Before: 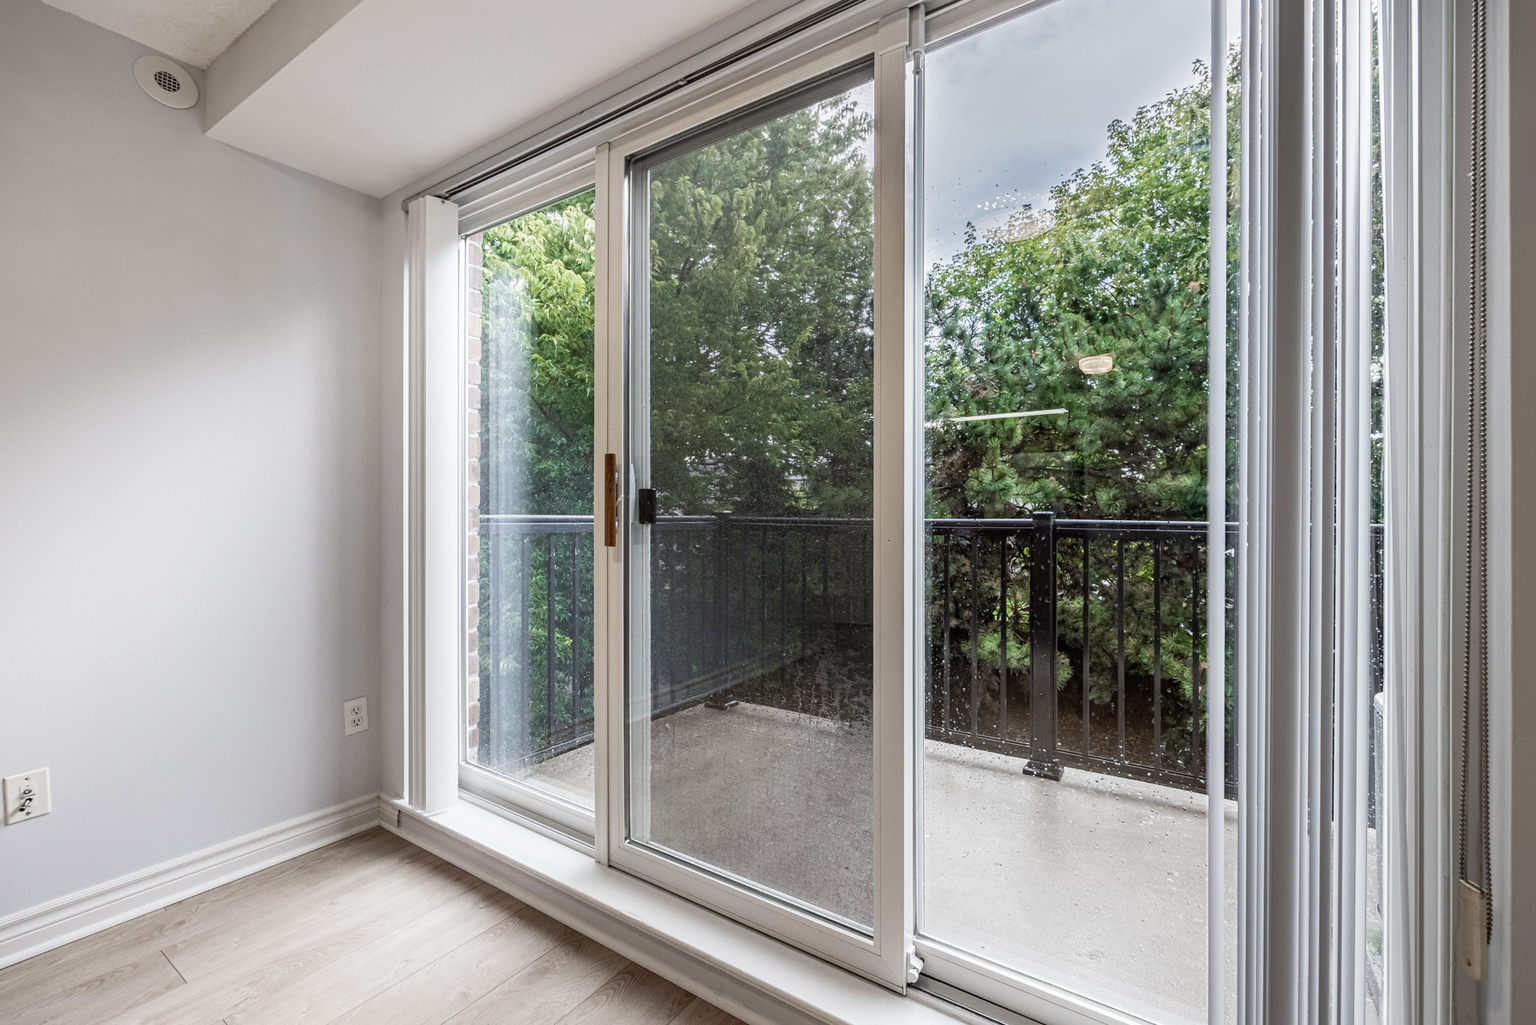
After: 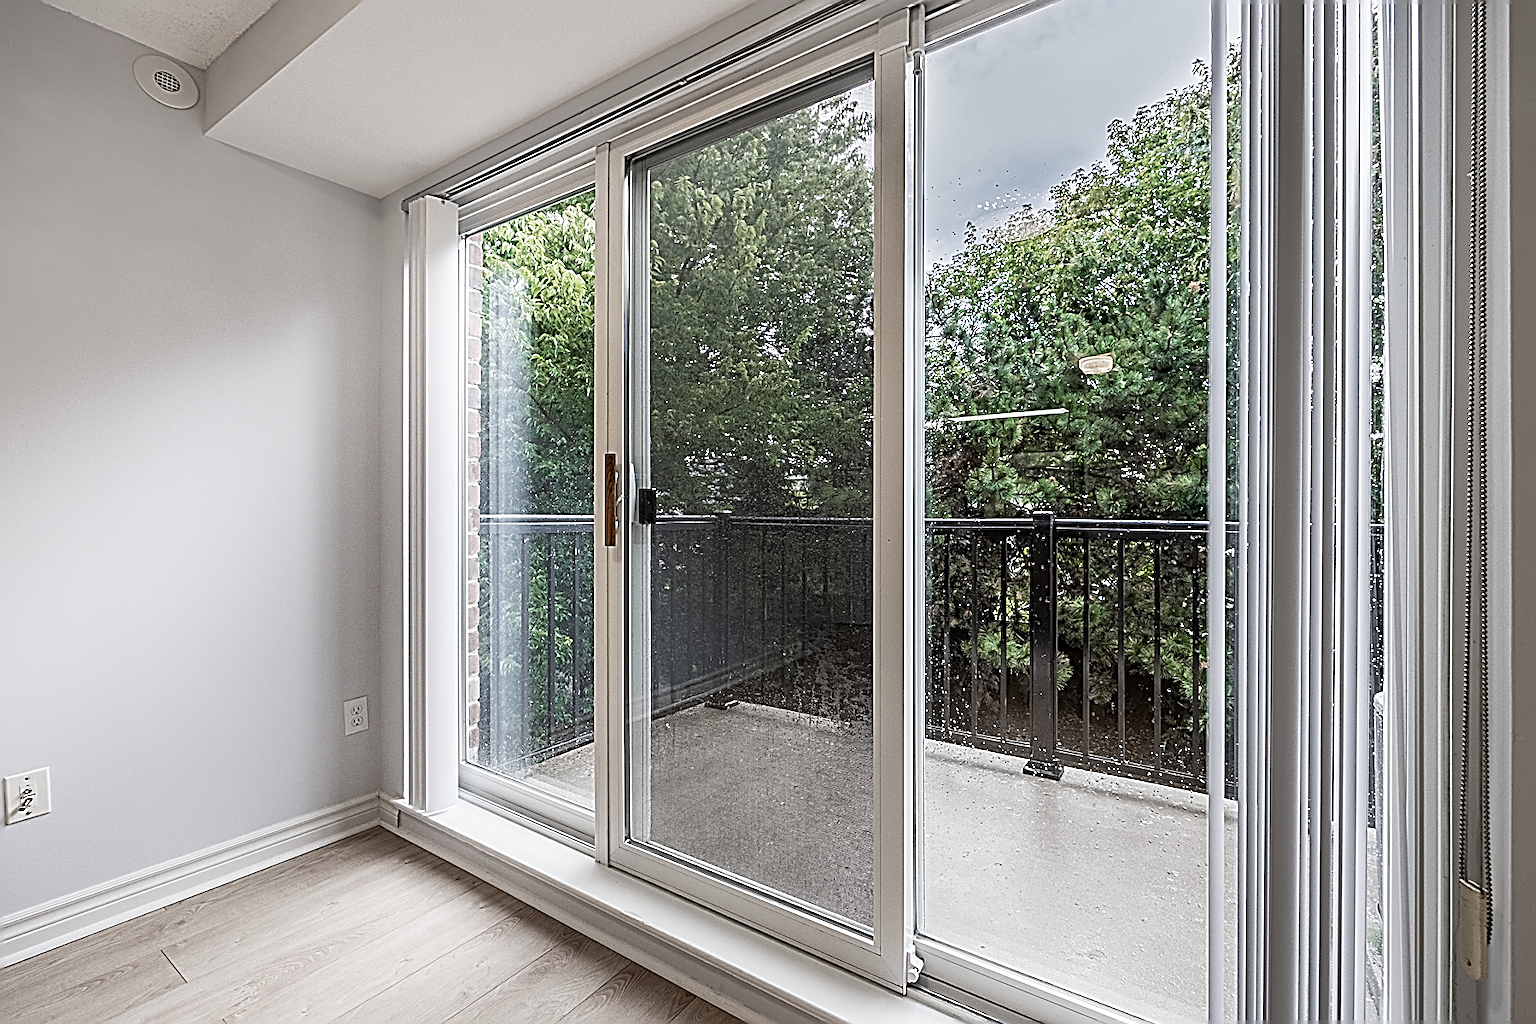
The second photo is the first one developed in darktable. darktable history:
color balance rgb: perceptual saturation grading › global saturation -11.163%, global vibrance 9.509%
sharpen: amount 1.986
